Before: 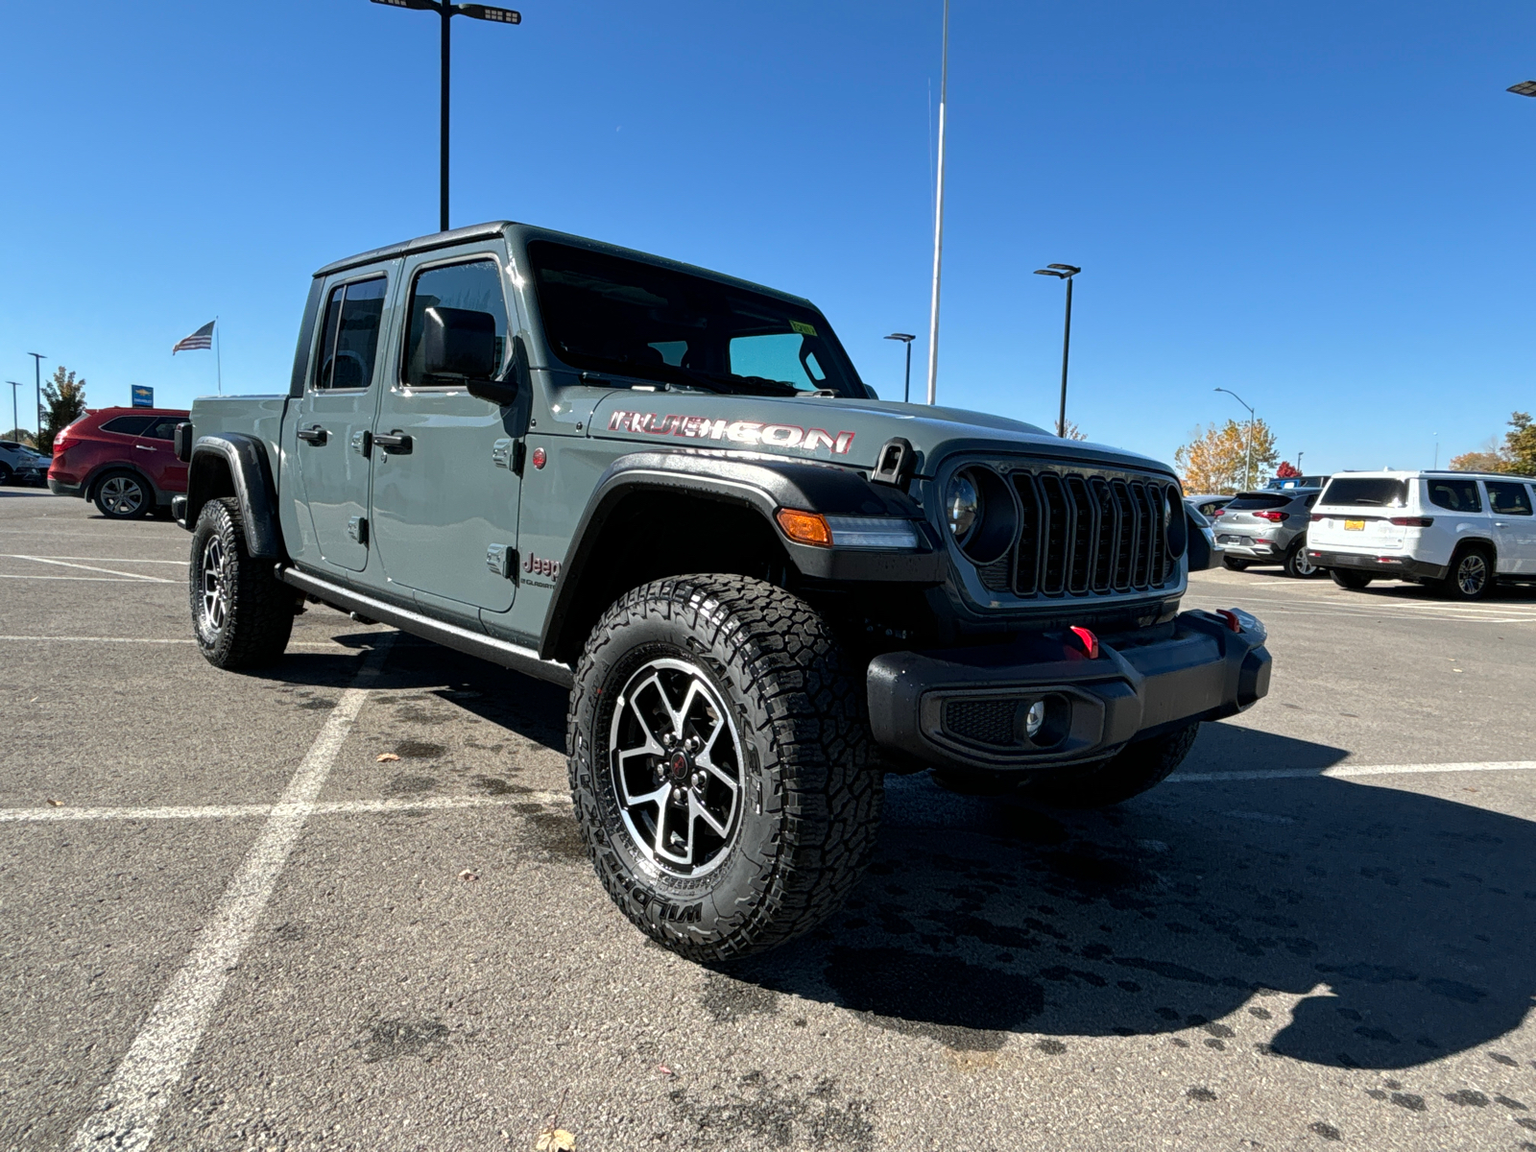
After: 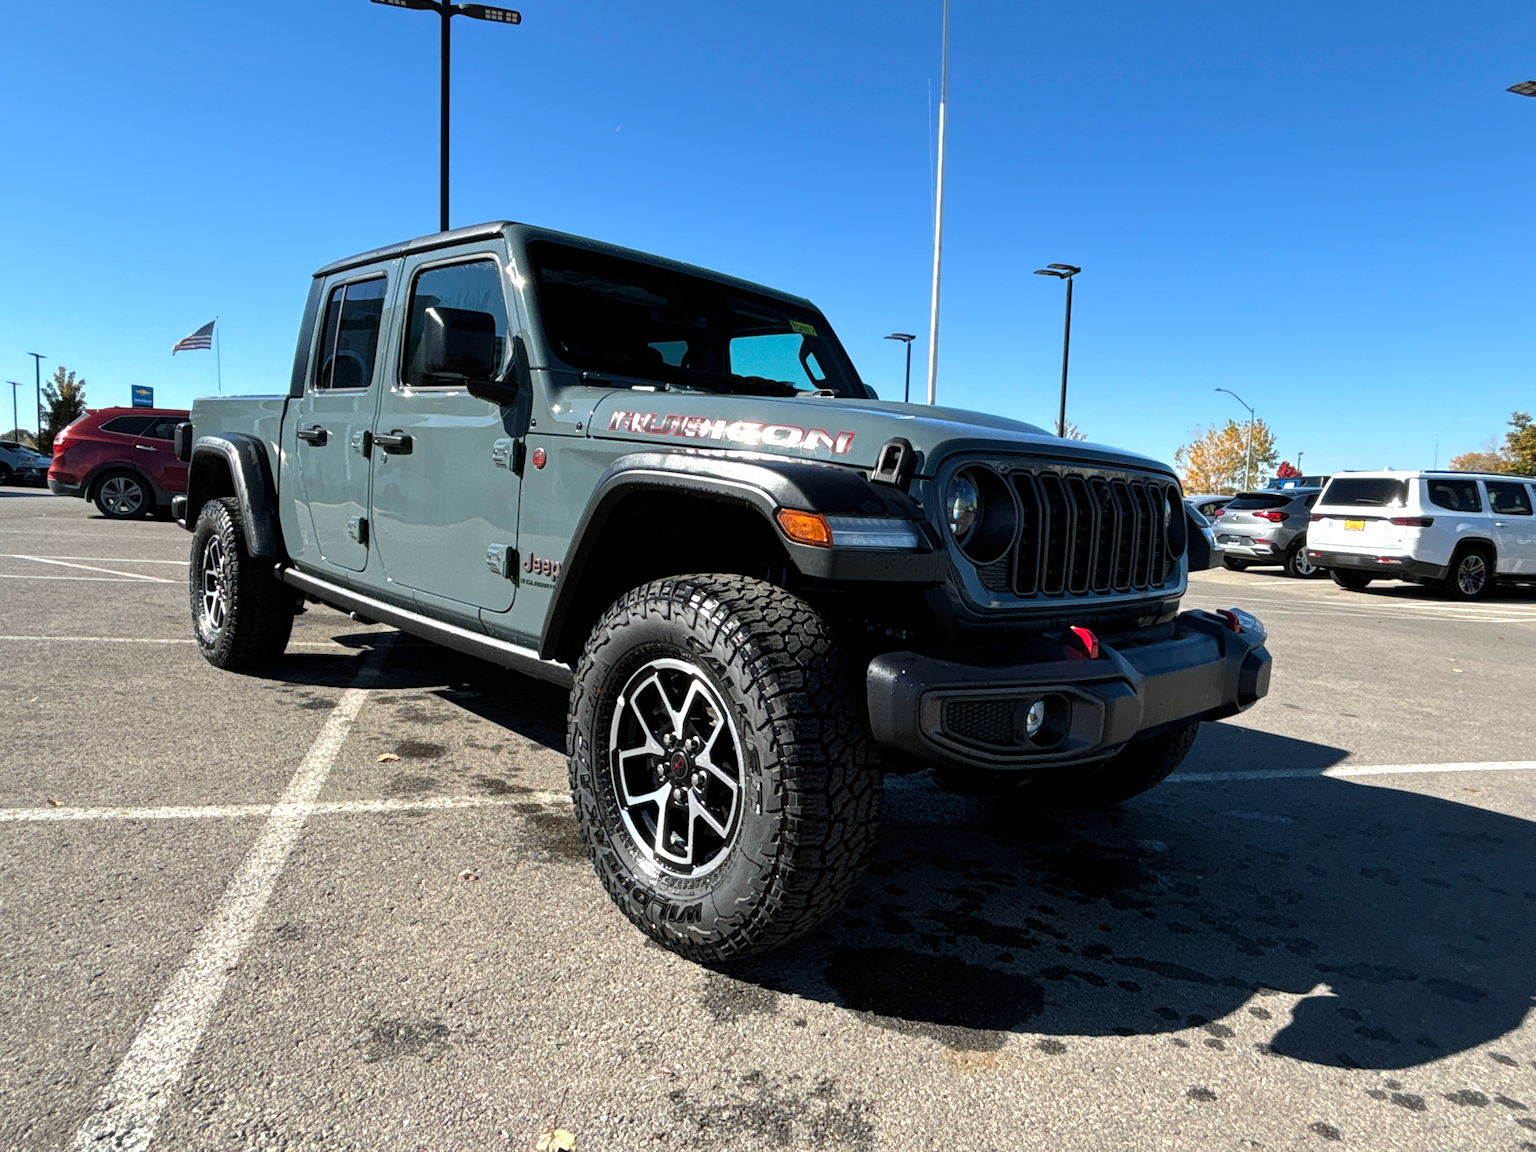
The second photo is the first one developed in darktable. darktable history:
exposure: black level correction -0.001, exposure 0.079 EV, compensate highlight preservation false
color balance rgb: power › hue 330.16°, perceptual saturation grading › global saturation -0.012%, global vibrance 20%
levels: levels [0.016, 0.484, 0.953]
